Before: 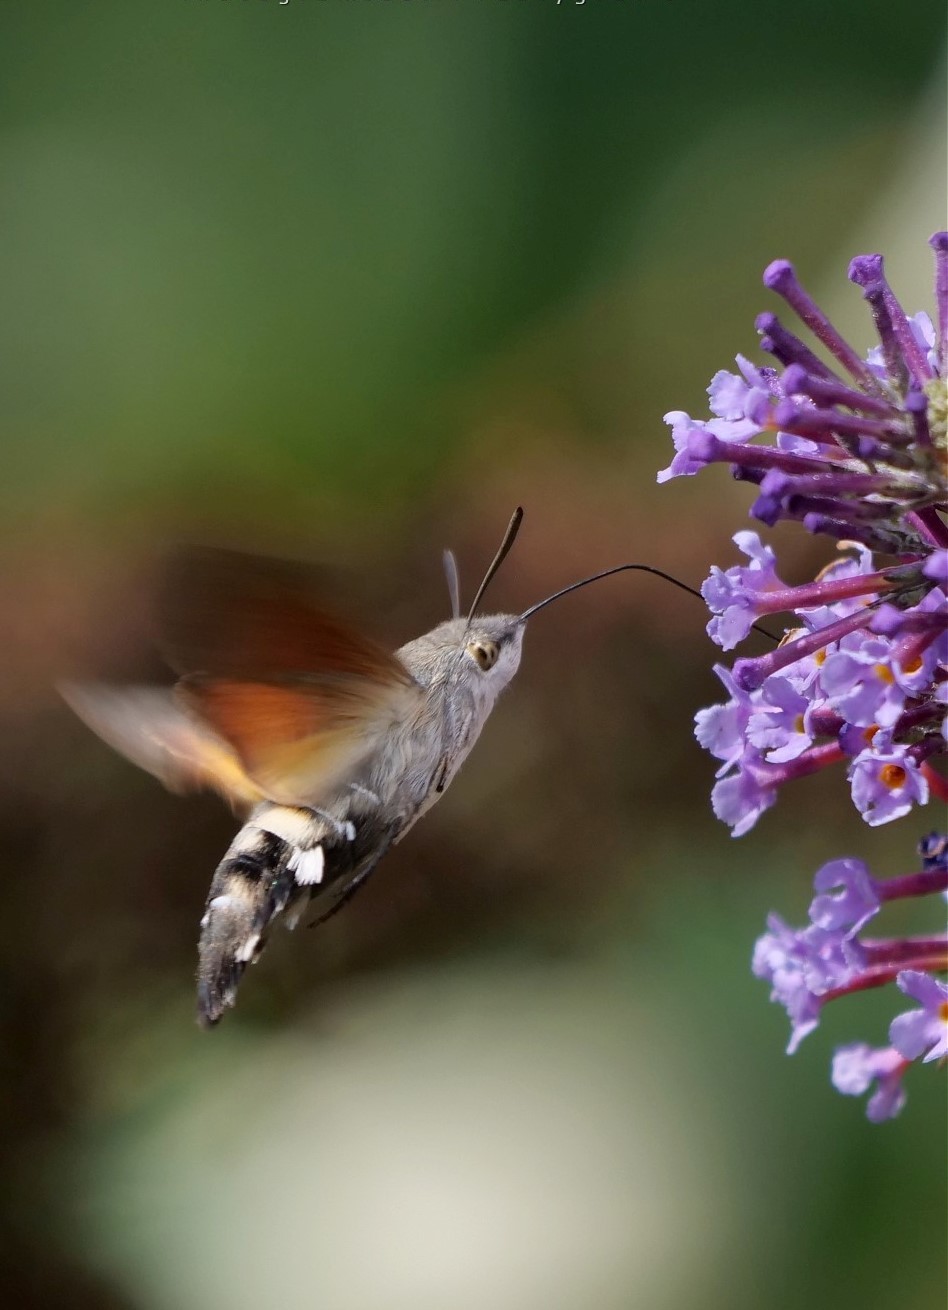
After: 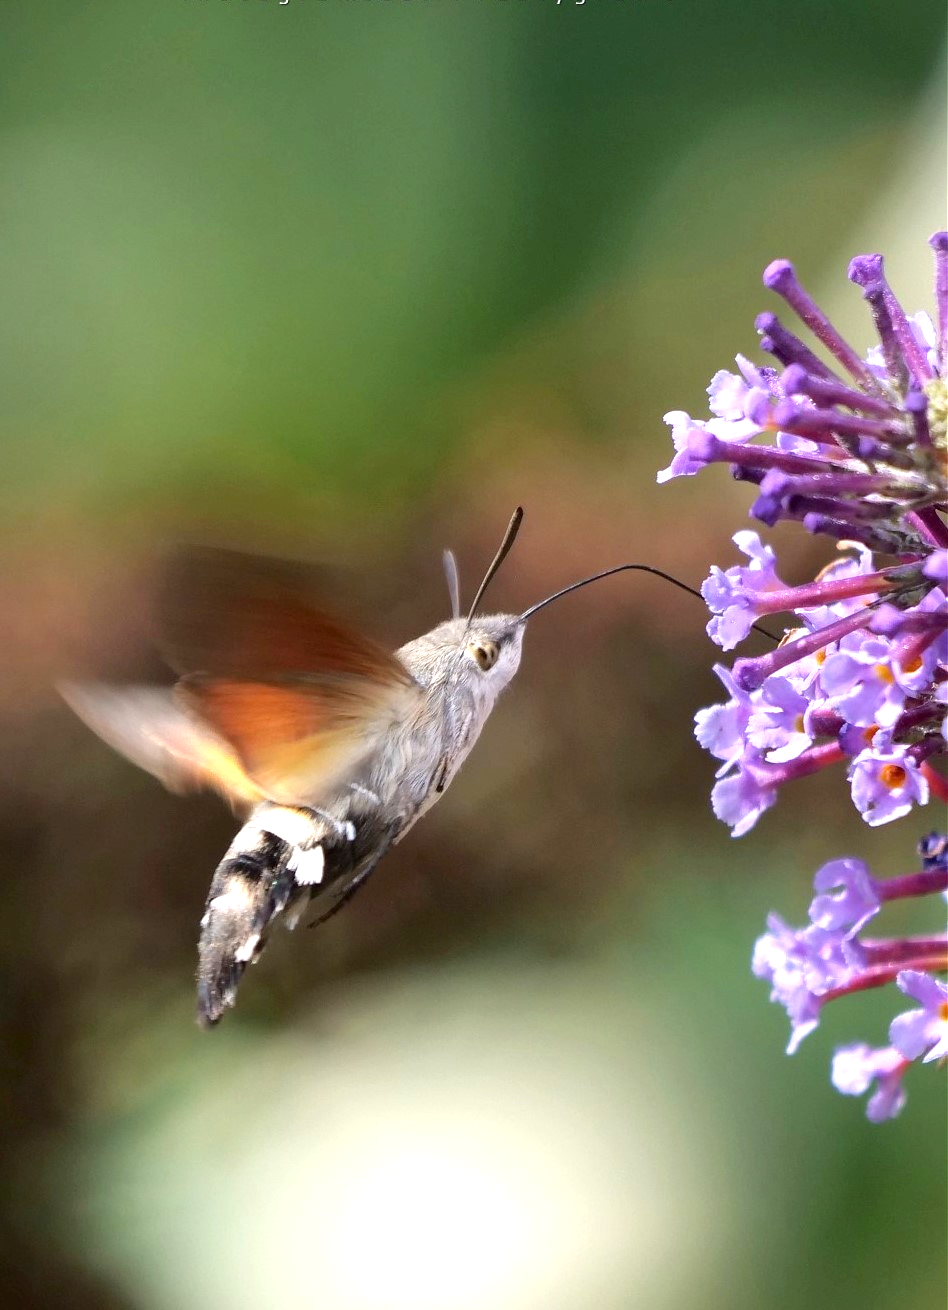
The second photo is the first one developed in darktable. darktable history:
exposure: exposure 0.993 EV, compensate exposure bias true, compensate highlight preservation false
